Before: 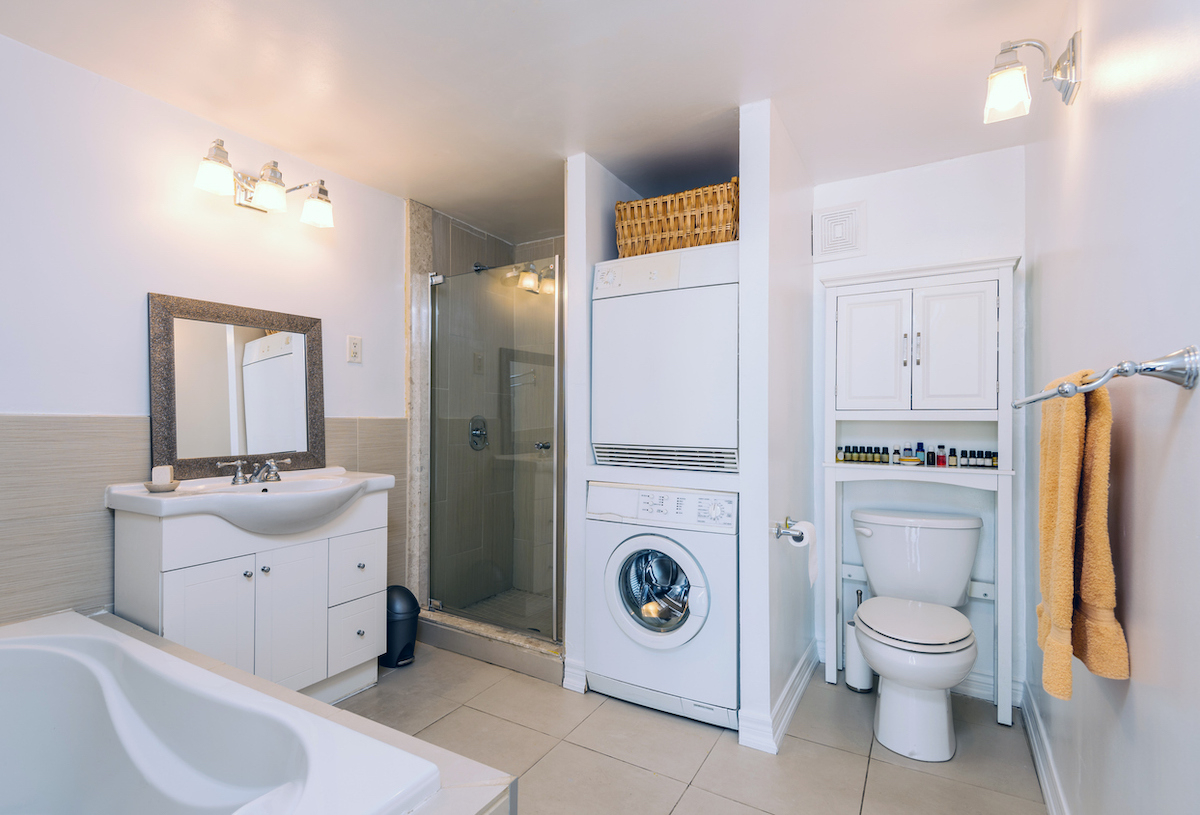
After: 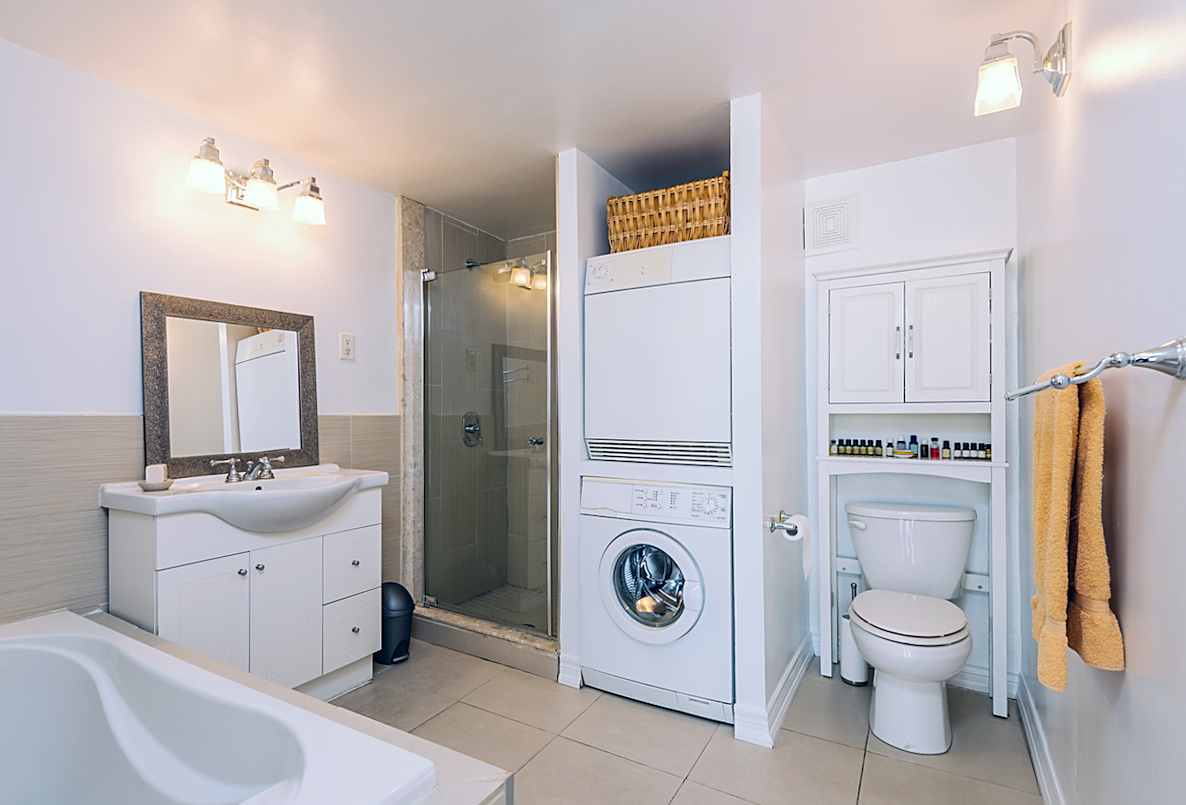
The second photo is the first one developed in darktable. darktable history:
sharpen: on, module defaults
rotate and perspective: rotation -0.45°, automatic cropping original format, crop left 0.008, crop right 0.992, crop top 0.012, crop bottom 0.988
